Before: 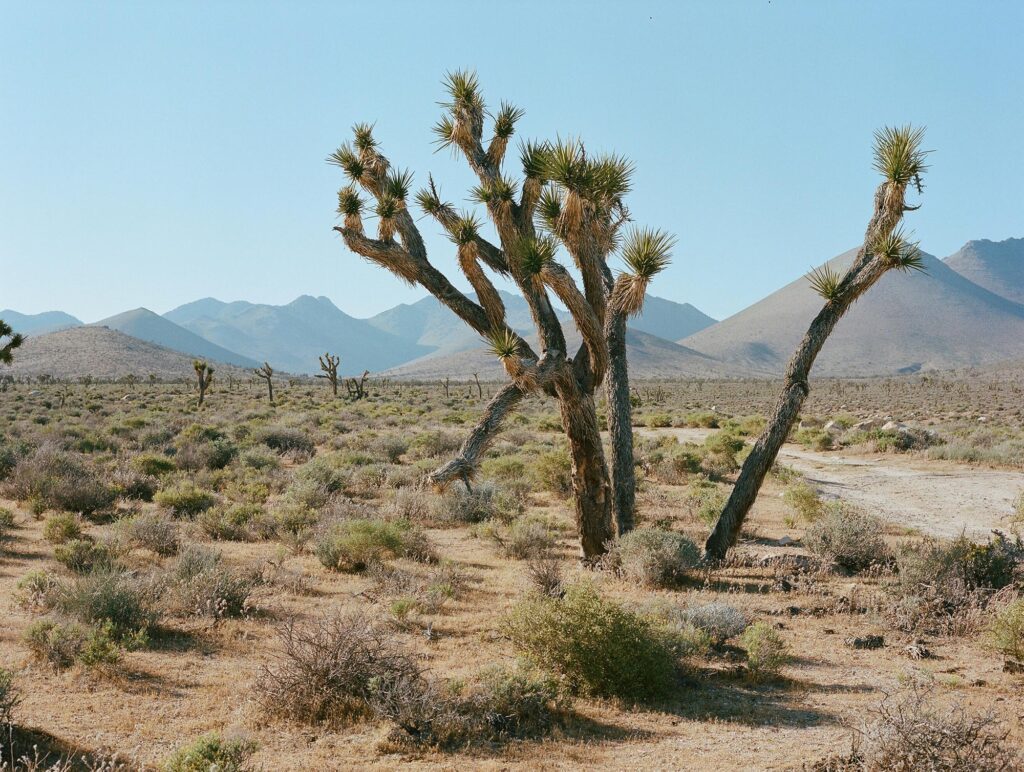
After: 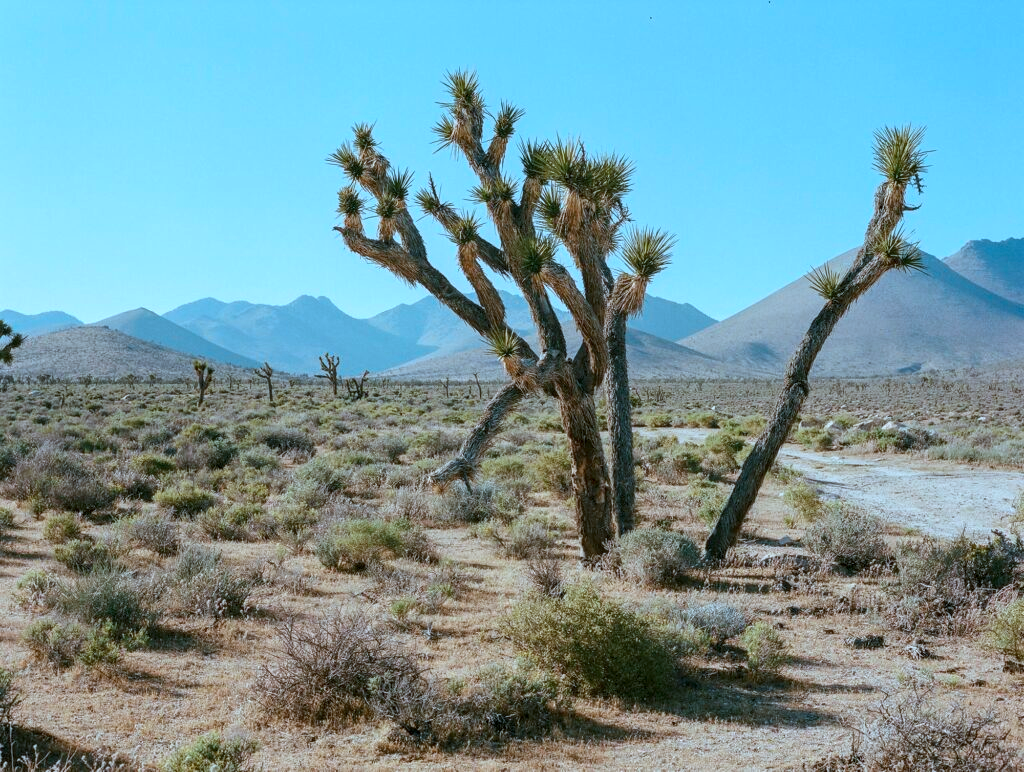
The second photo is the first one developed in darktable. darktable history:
color balance rgb: perceptual saturation grading › global saturation 10%, global vibrance 10%
color correction: highlights a* -9.35, highlights b* -23.15
local contrast: on, module defaults
